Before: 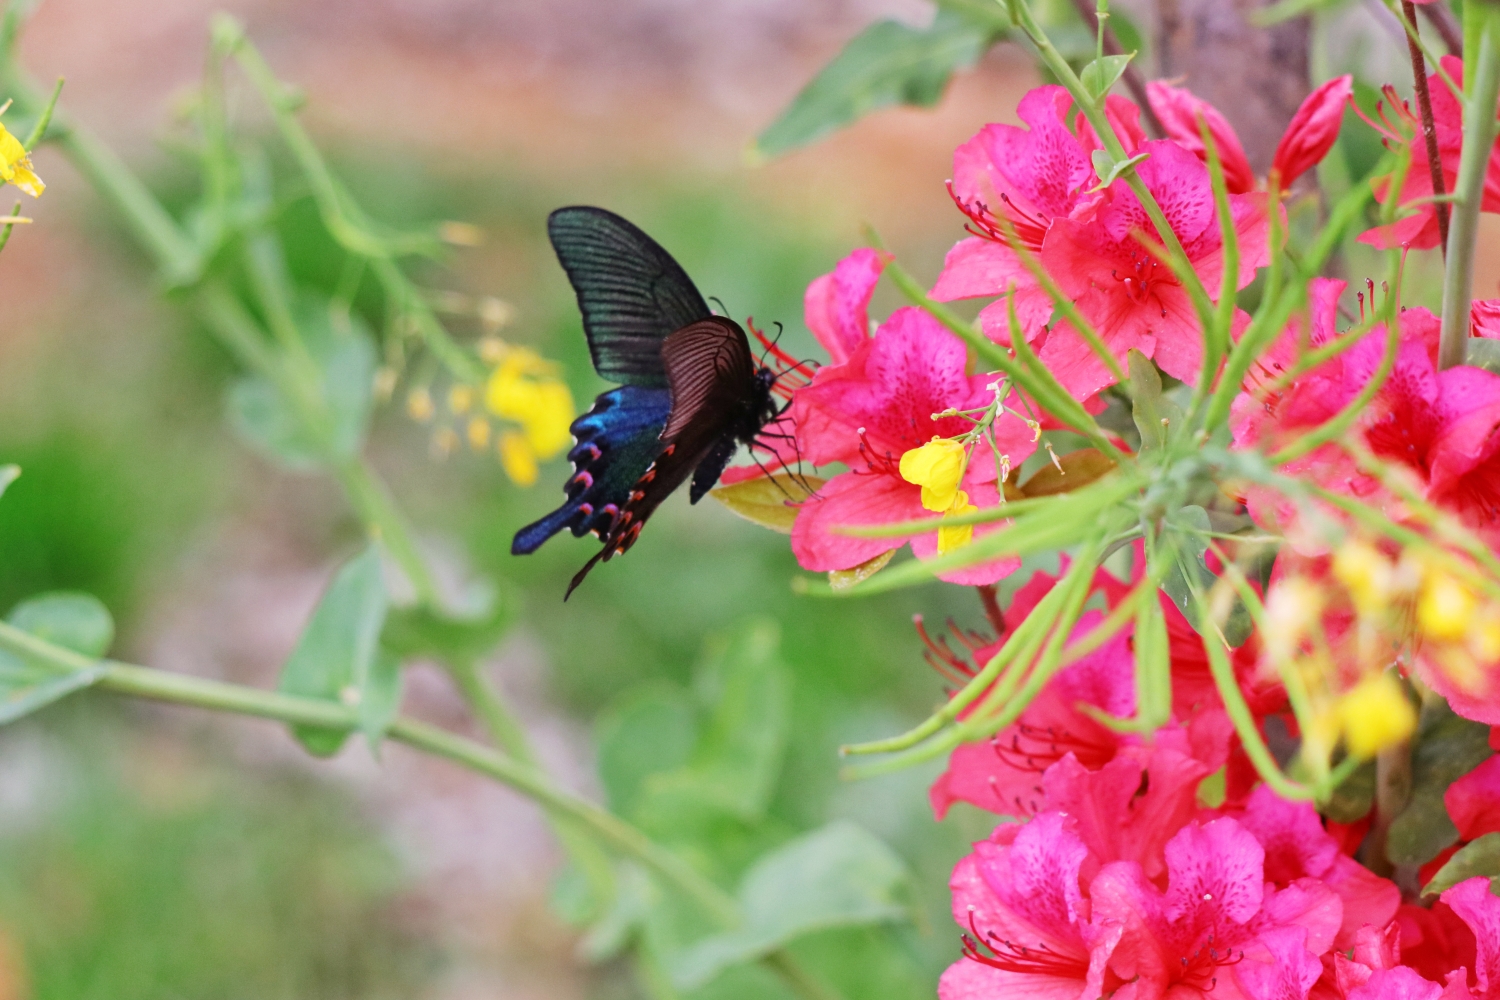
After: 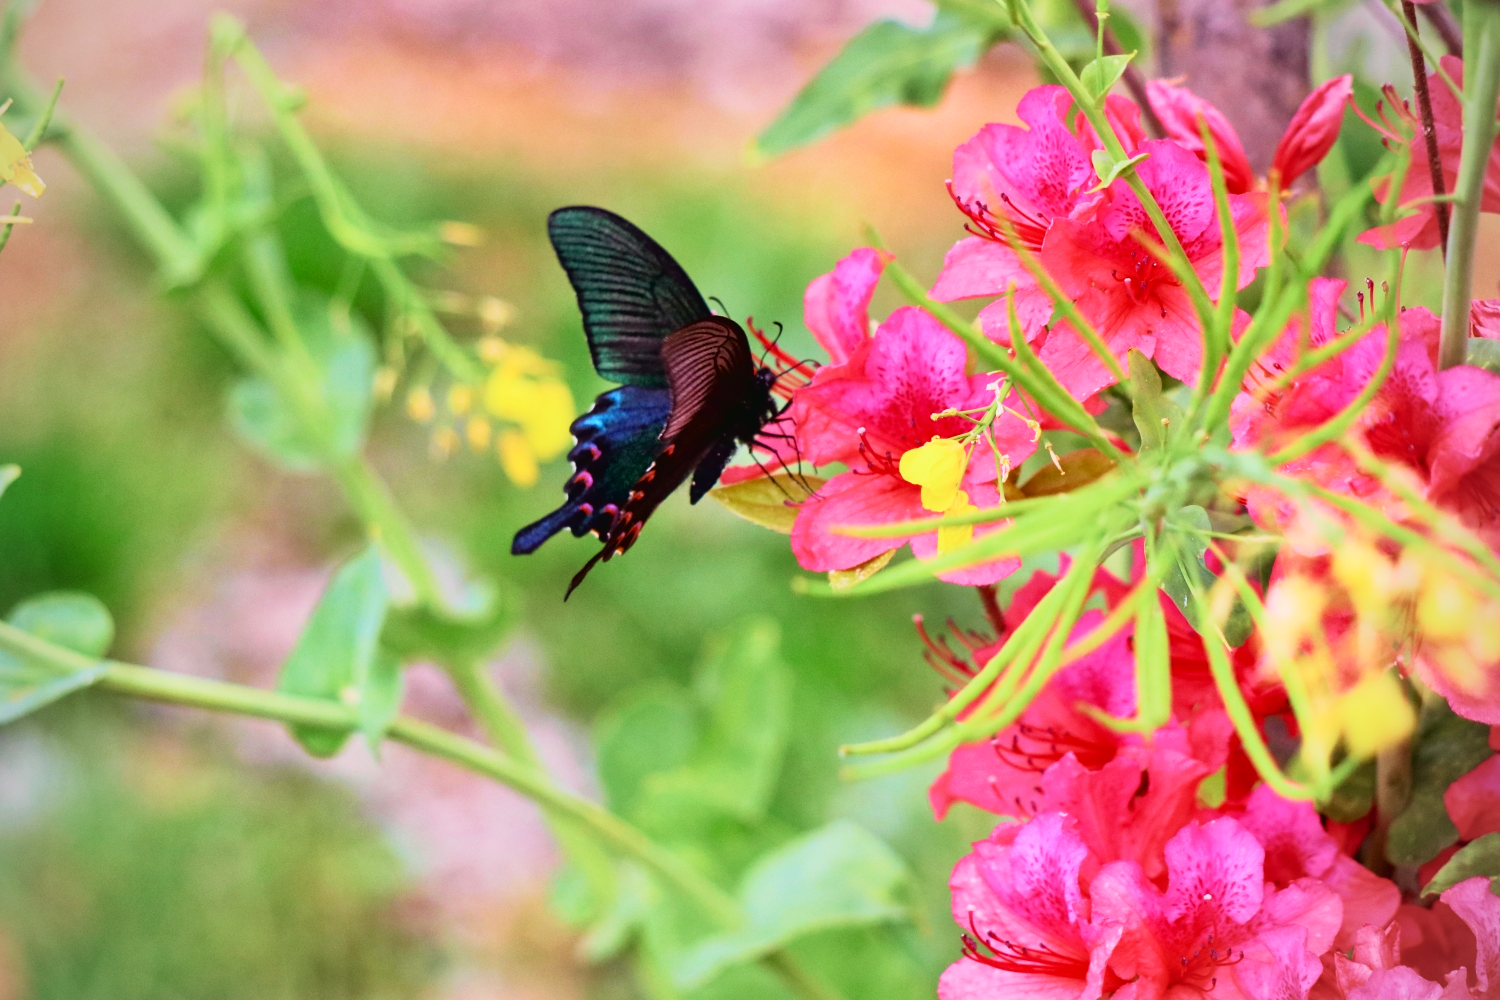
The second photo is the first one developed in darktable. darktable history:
velvia: strength 40%
contrast equalizer: octaves 7, y [[0.6 ×6], [0.55 ×6], [0 ×6], [0 ×6], [0 ×6]], mix 0.15
vignetting: fall-off radius 60.92%
tone curve: curves: ch0 [(0, 0.024) (0.031, 0.027) (0.113, 0.069) (0.198, 0.18) (0.304, 0.303) (0.441, 0.462) (0.557, 0.6) (0.711, 0.79) (0.812, 0.878) (0.927, 0.935) (1, 0.963)]; ch1 [(0, 0) (0.222, 0.2) (0.343, 0.325) (0.45, 0.441) (0.502, 0.501) (0.527, 0.534) (0.55, 0.561) (0.632, 0.656) (0.735, 0.754) (1, 1)]; ch2 [(0, 0) (0.249, 0.222) (0.352, 0.348) (0.424, 0.439) (0.476, 0.482) (0.499, 0.501) (0.517, 0.516) (0.532, 0.544) (0.558, 0.585) (0.596, 0.629) (0.726, 0.745) (0.82, 0.796) (0.998, 0.928)], color space Lab, independent channels, preserve colors none
